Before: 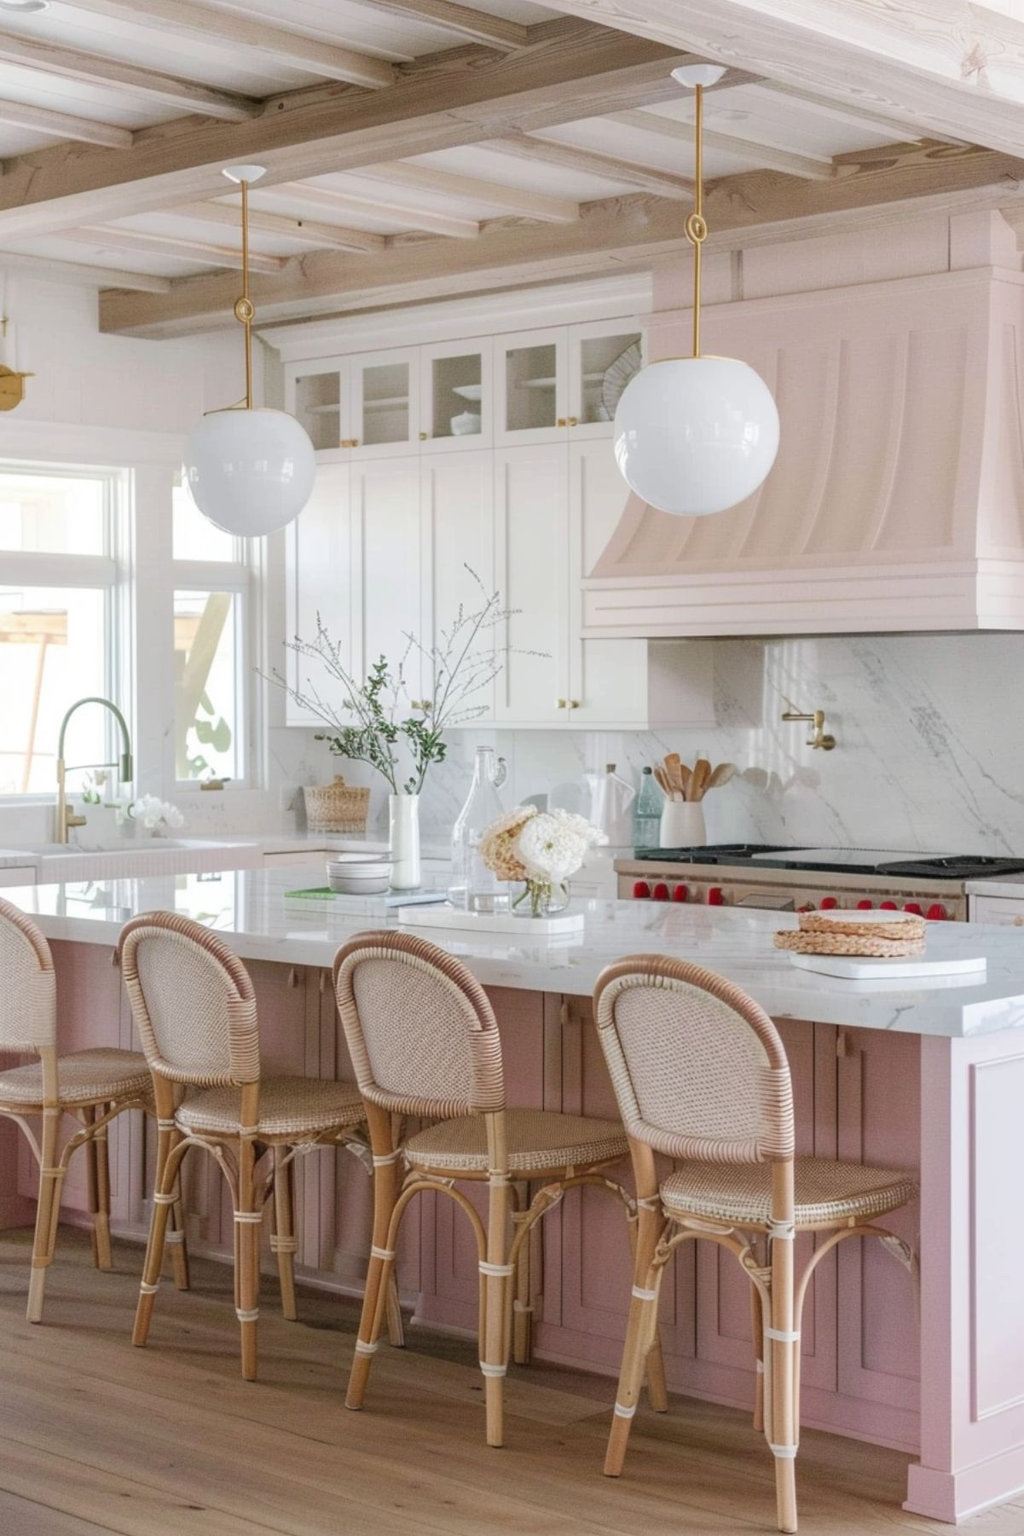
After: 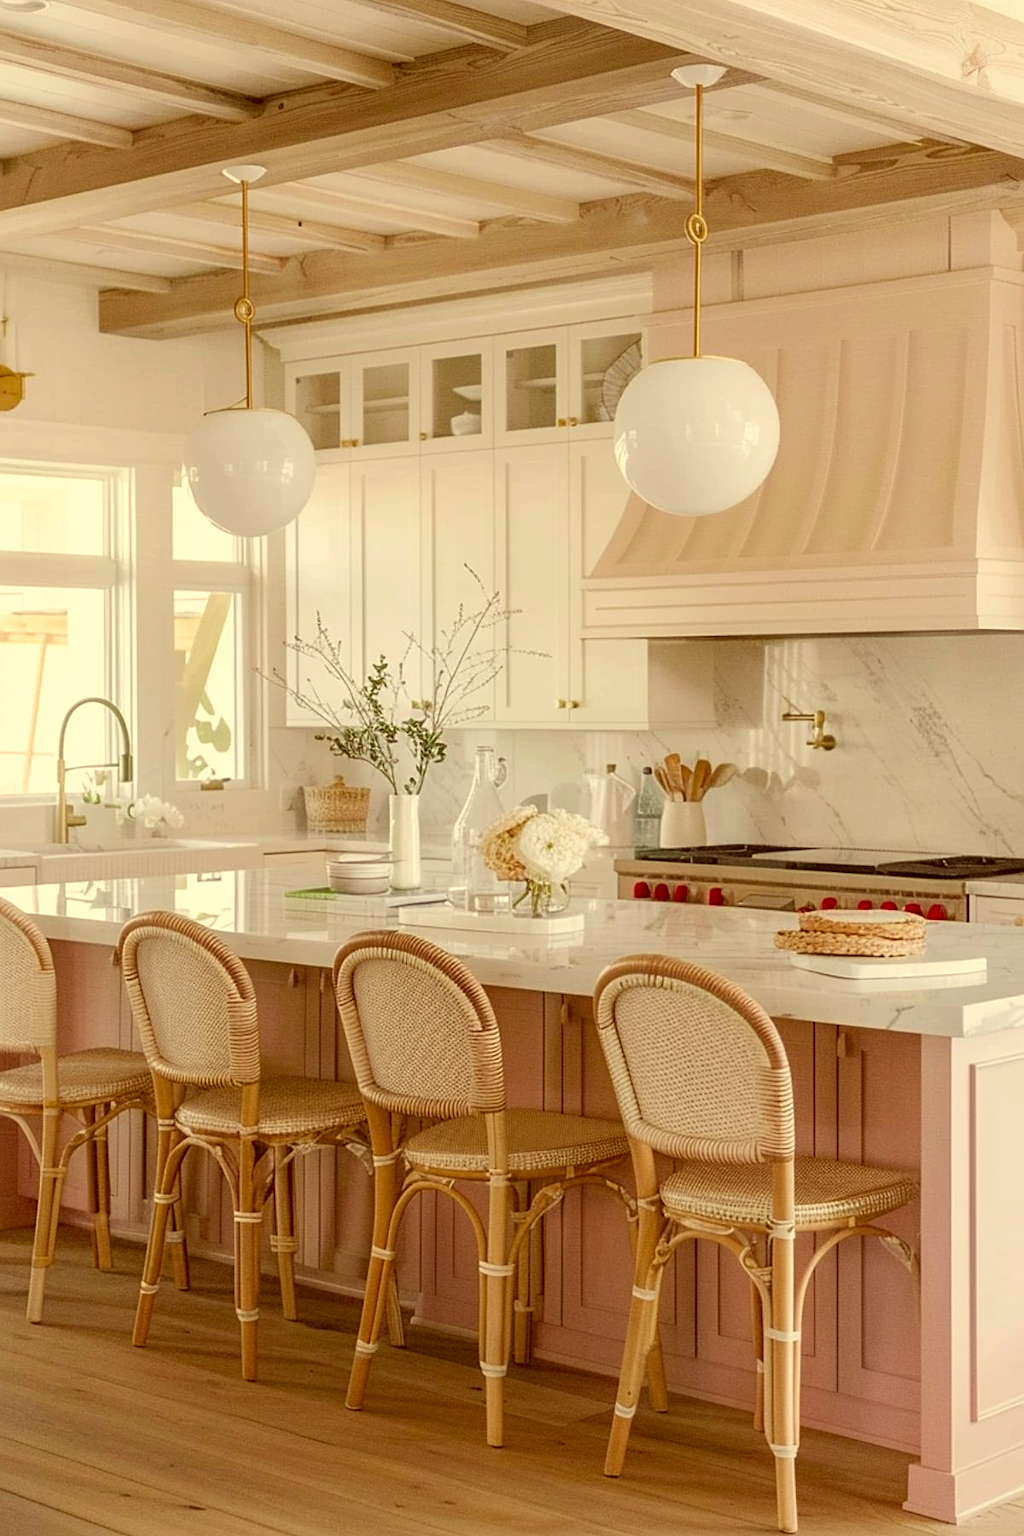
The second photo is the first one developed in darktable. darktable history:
color correction: highlights a* 0.984, highlights b* 24.43, shadows a* 16.08, shadows b* 25.04
sharpen: on, module defaults
